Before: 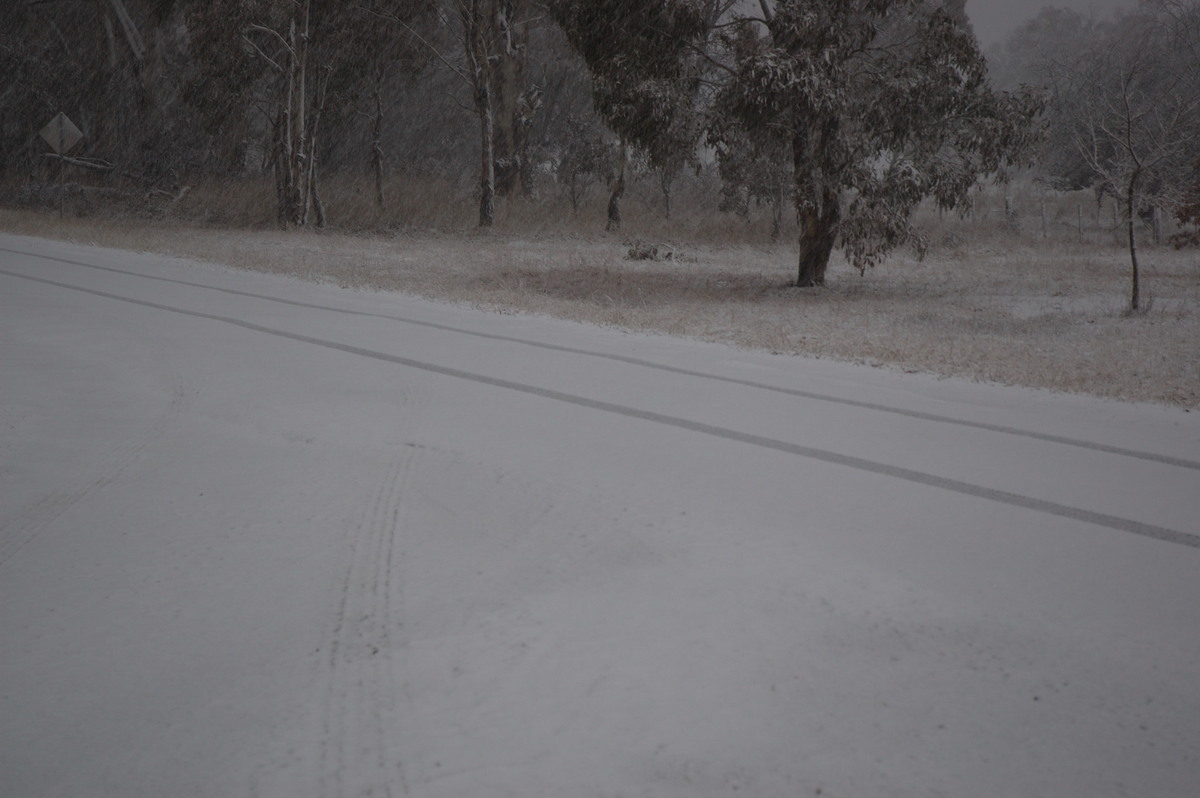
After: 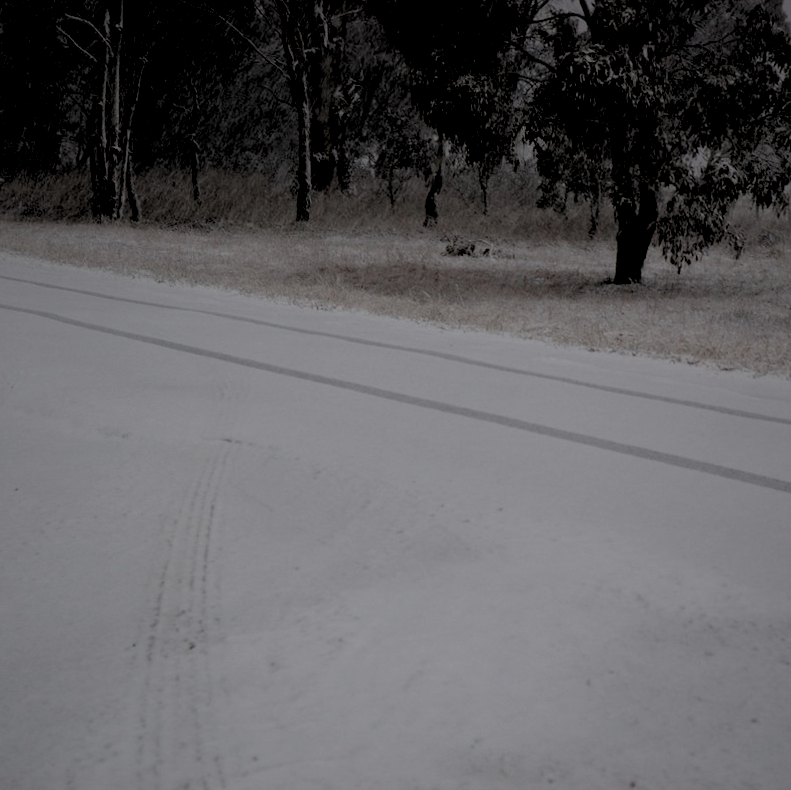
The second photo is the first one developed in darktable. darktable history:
rgb levels: levels [[0.034, 0.472, 0.904], [0, 0.5, 1], [0, 0.5, 1]]
crop: left 15.419%, right 17.914%
rotate and perspective: rotation 0.174°, lens shift (vertical) 0.013, lens shift (horizontal) 0.019, shear 0.001, automatic cropping original format, crop left 0.007, crop right 0.991, crop top 0.016, crop bottom 0.997
